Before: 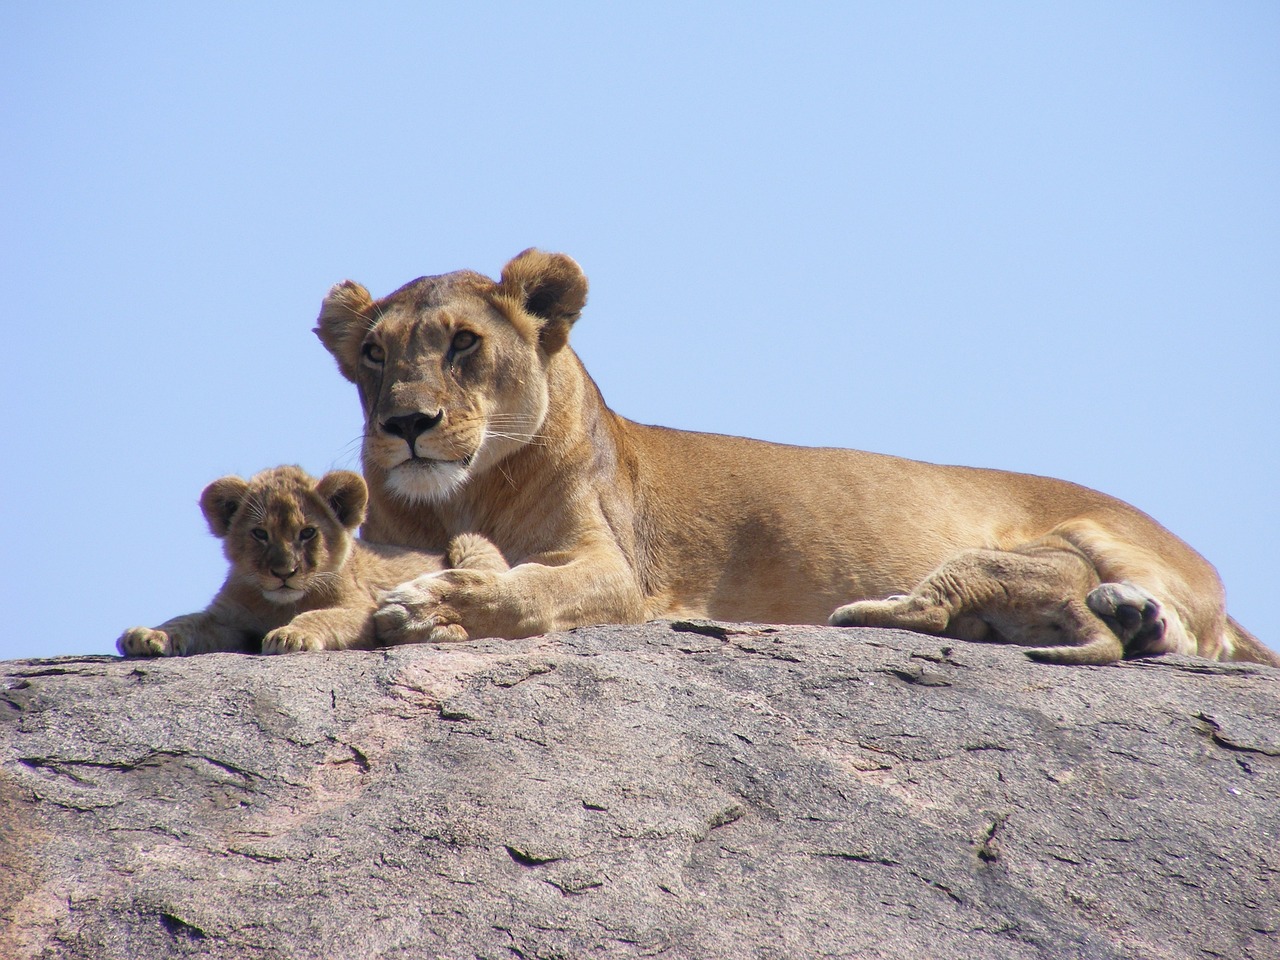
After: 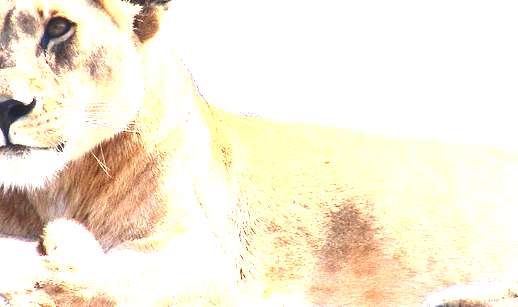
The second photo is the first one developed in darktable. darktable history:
shadows and highlights: shadows 36.75, highlights -27.04, soften with gaussian
crop: left 31.75%, top 32.663%, right 27.744%, bottom 35.349%
exposure: exposure 2.938 EV, compensate highlight preservation false
